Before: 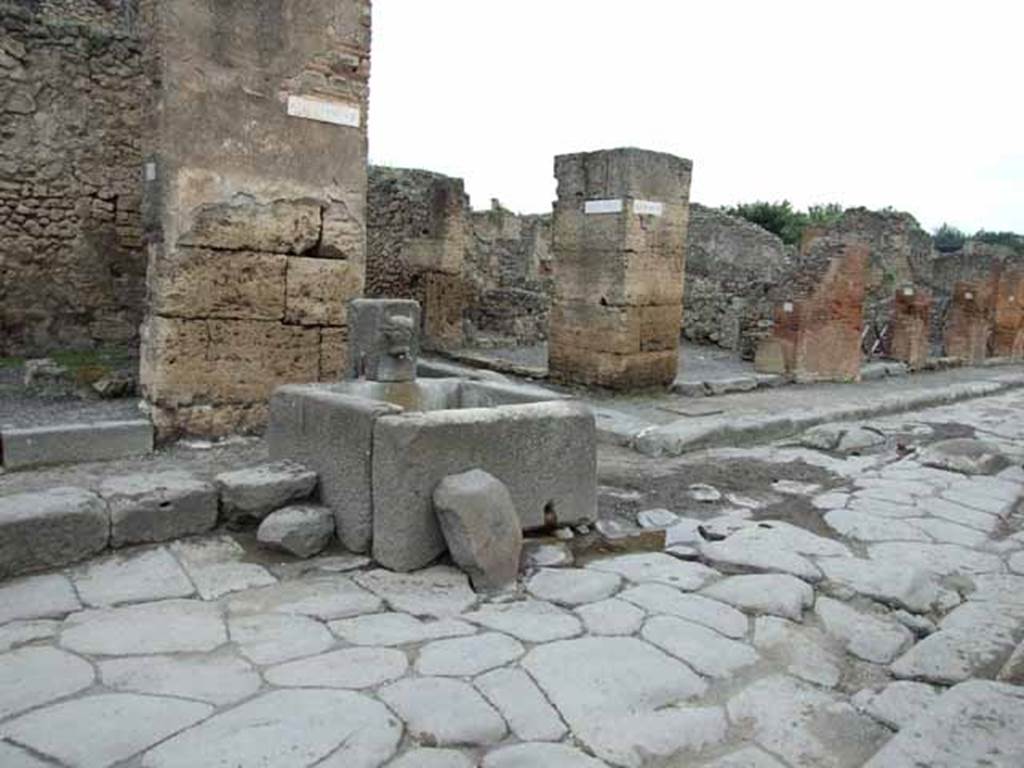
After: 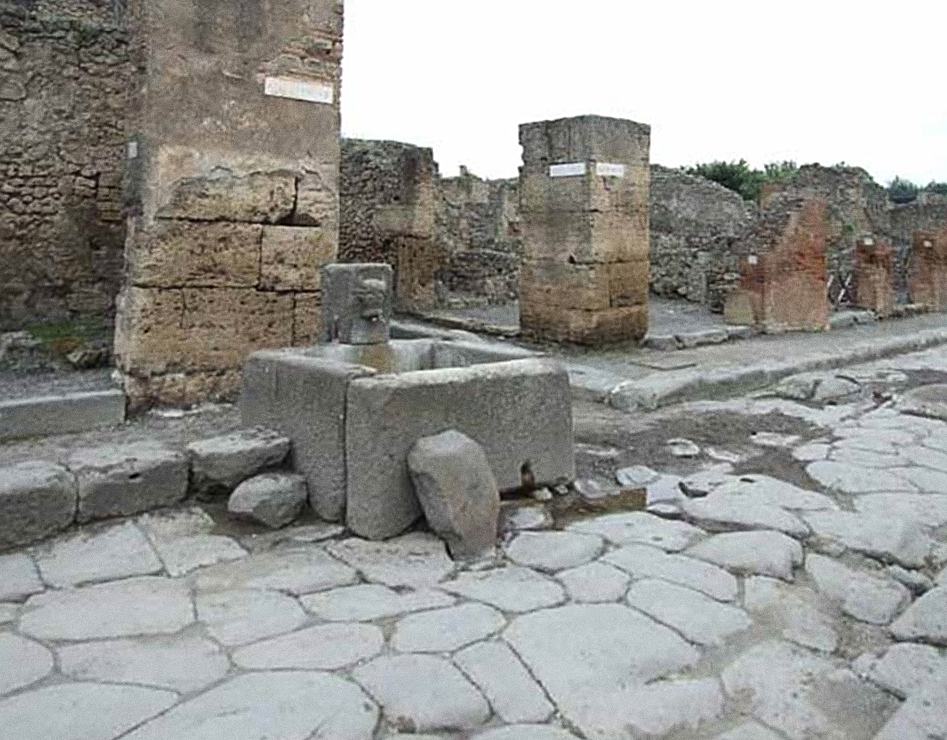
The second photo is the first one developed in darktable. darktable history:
sharpen: on, module defaults
rotate and perspective: rotation -1.68°, lens shift (vertical) -0.146, crop left 0.049, crop right 0.912, crop top 0.032, crop bottom 0.96
haze removal: strength -0.05
contrast brightness saturation: contrast 0.07
grain: coarseness 3.21 ISO
